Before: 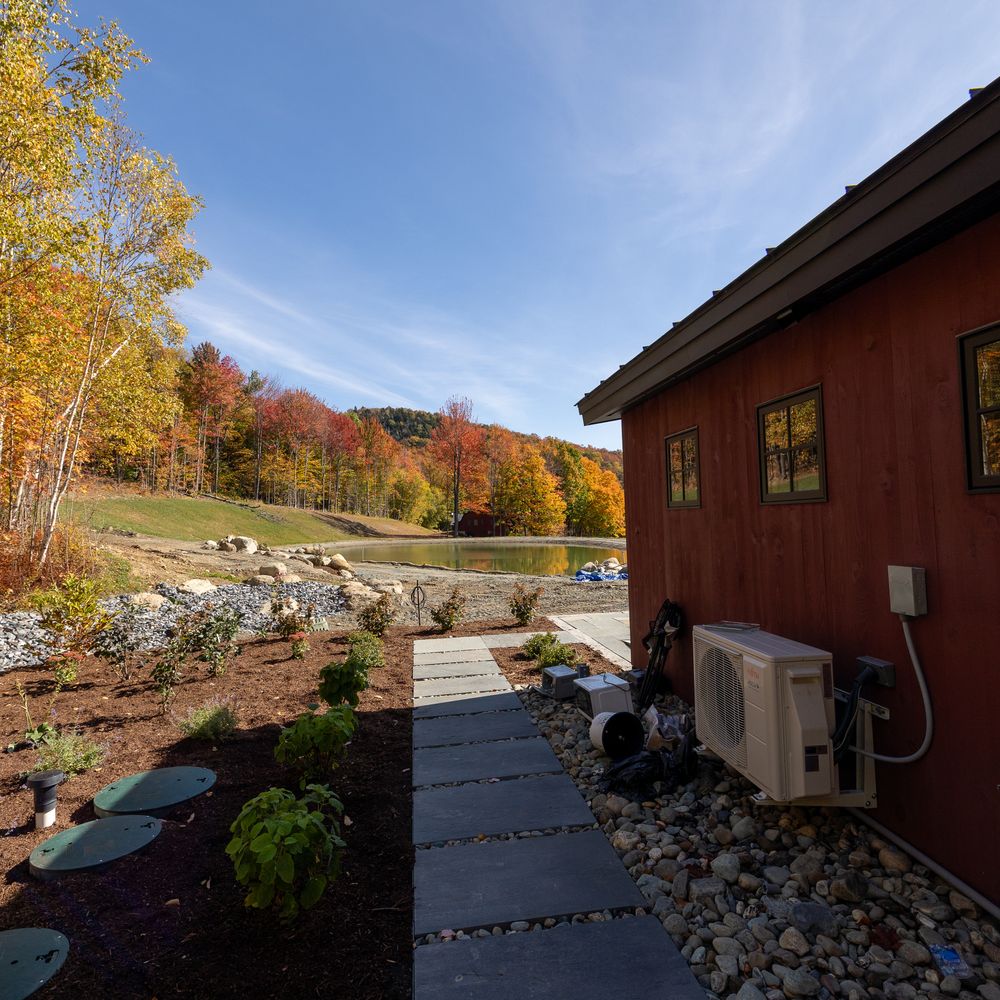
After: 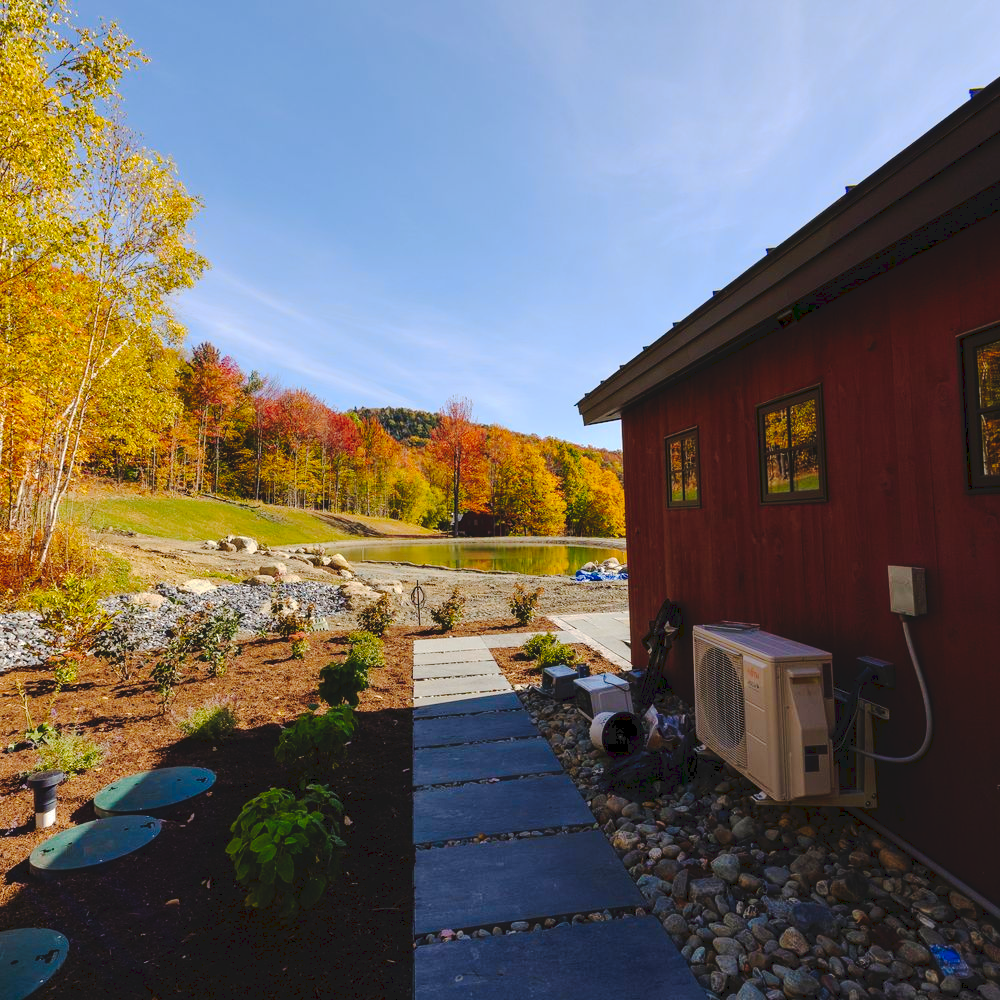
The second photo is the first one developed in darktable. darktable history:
tone equalizer: on, module defaults
tone curve: curves: ch0 [(0, 0) (0.003, 0.077) (0.011, 0.08) (0.025, 0.083) (0.044, 0.095) (0.069, 0.106) (0.1, 0.12) (0.136, 0.144) (0.177, 0.185) (0.224, 0.231) (0.277, 0.297) (0.335, 0.382) (0.399, 0.471) (0.468, 0.553) (0.543, 0.623) (0.623, 0.689) (0.709, 0.75) (0.801, 0.81) (0.898, 0.873) (1, 1)], preserve colors none
color balance rgb: linear chroma grading › global chroma 13.3%, global vibrance 41.49%
